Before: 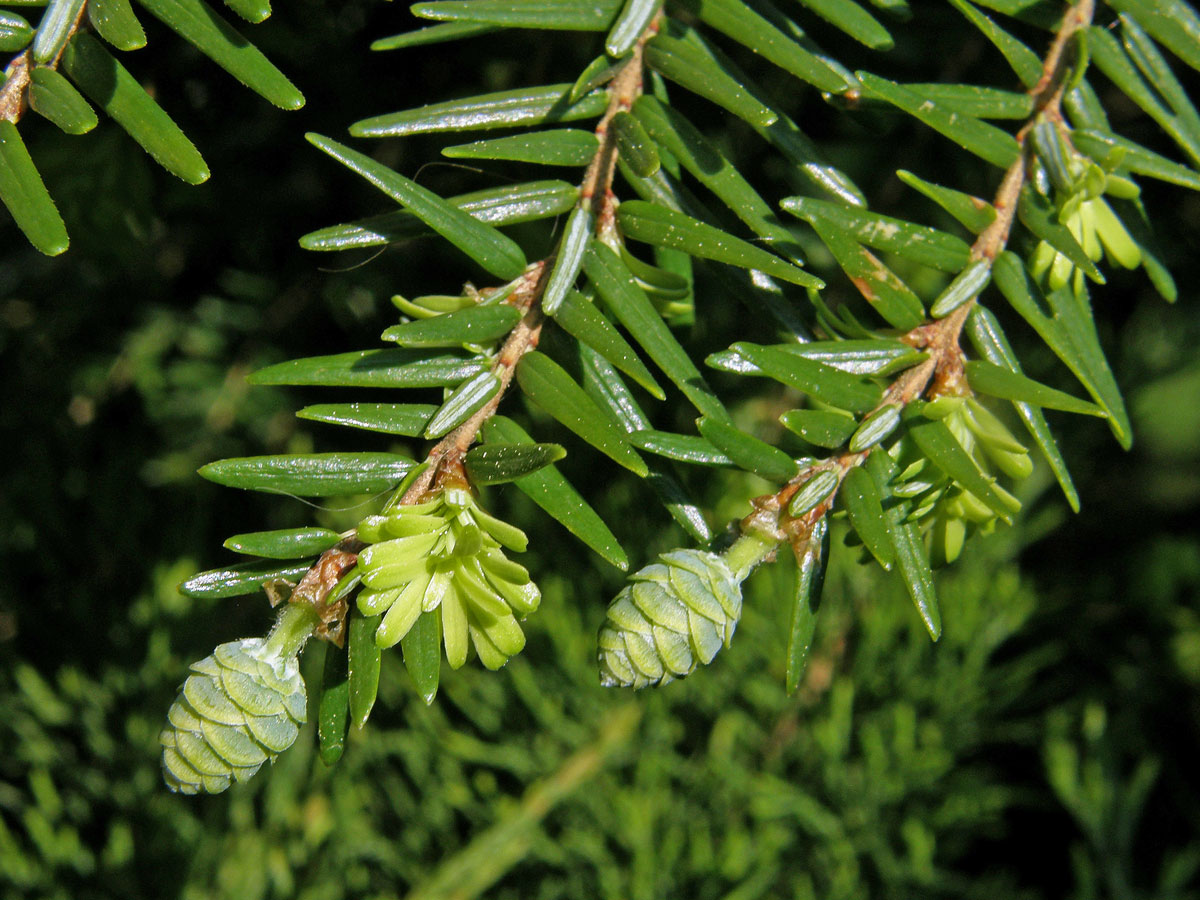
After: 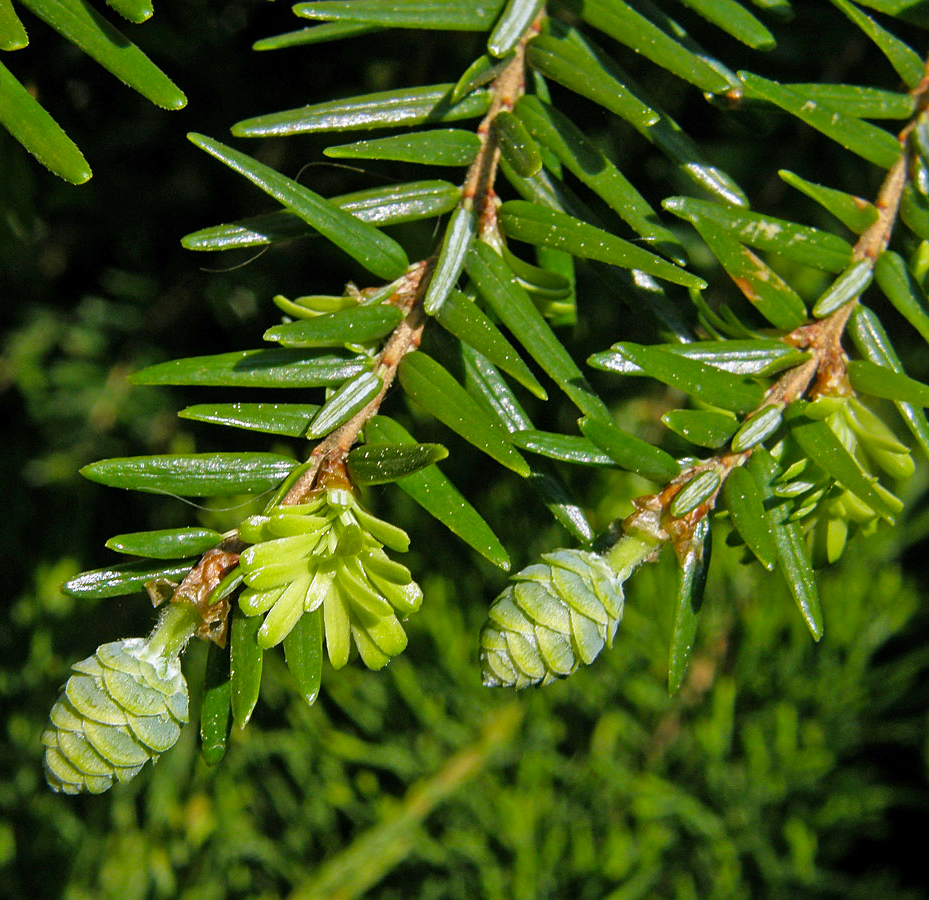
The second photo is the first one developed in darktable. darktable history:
sharpen: amount 0.2
color balance: output saturation 110%
crop: left 9.88%, right 12.664%
